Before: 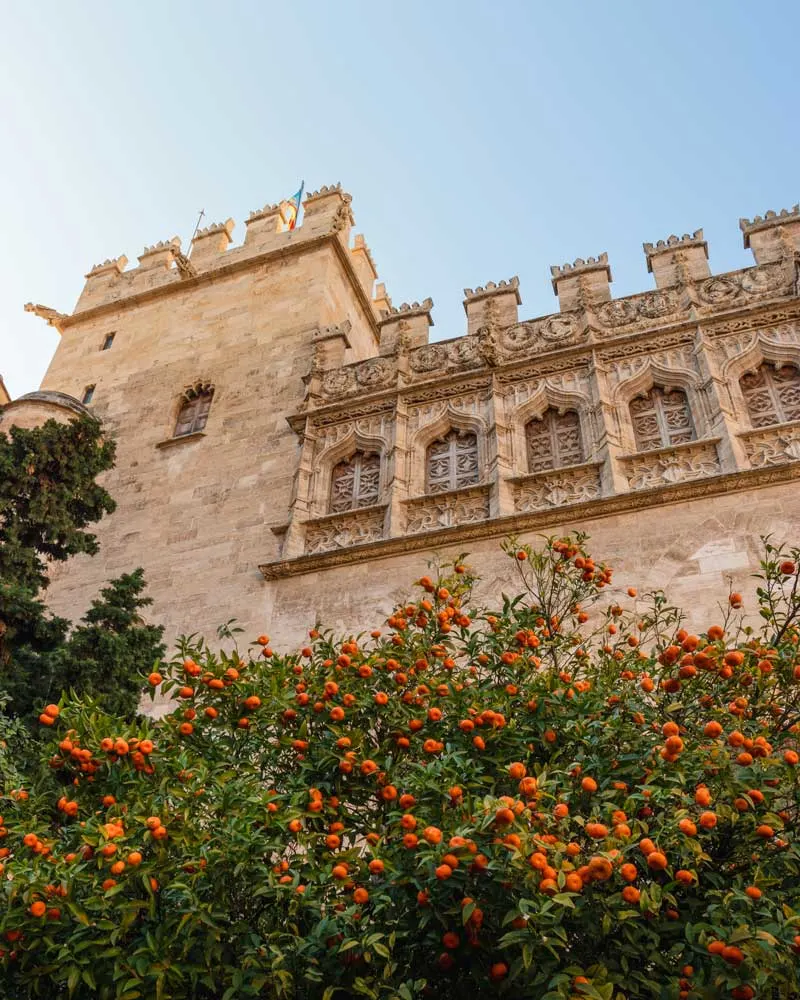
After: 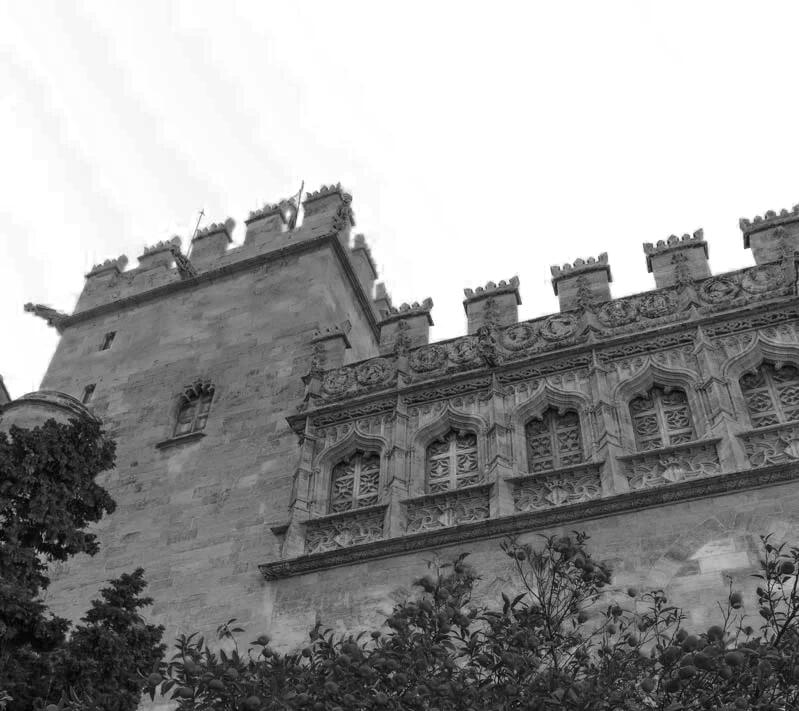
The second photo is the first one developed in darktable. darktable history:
crop: bottom 28.804%
color zones: curves: ch0 [(0.287, 0.048) (0.493, 0.484) (0.737, 0.816)]; ch1 [(0, 0) (0.143, 0) (0.286, 0) (0.429, 0) (0.571, 0) (0.714, 0) (0.857, 0)]
